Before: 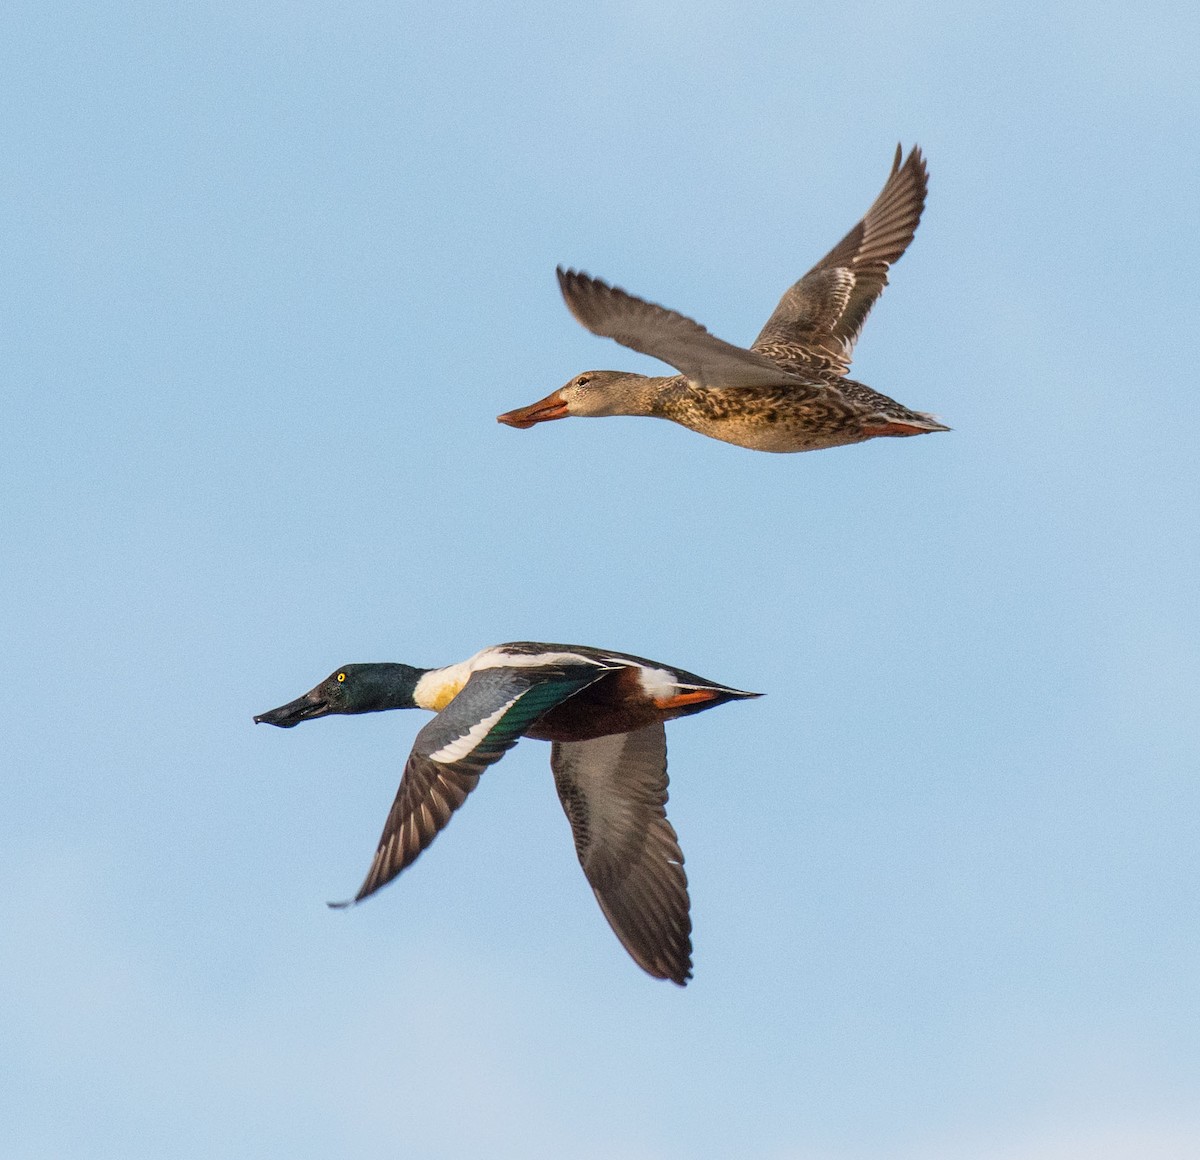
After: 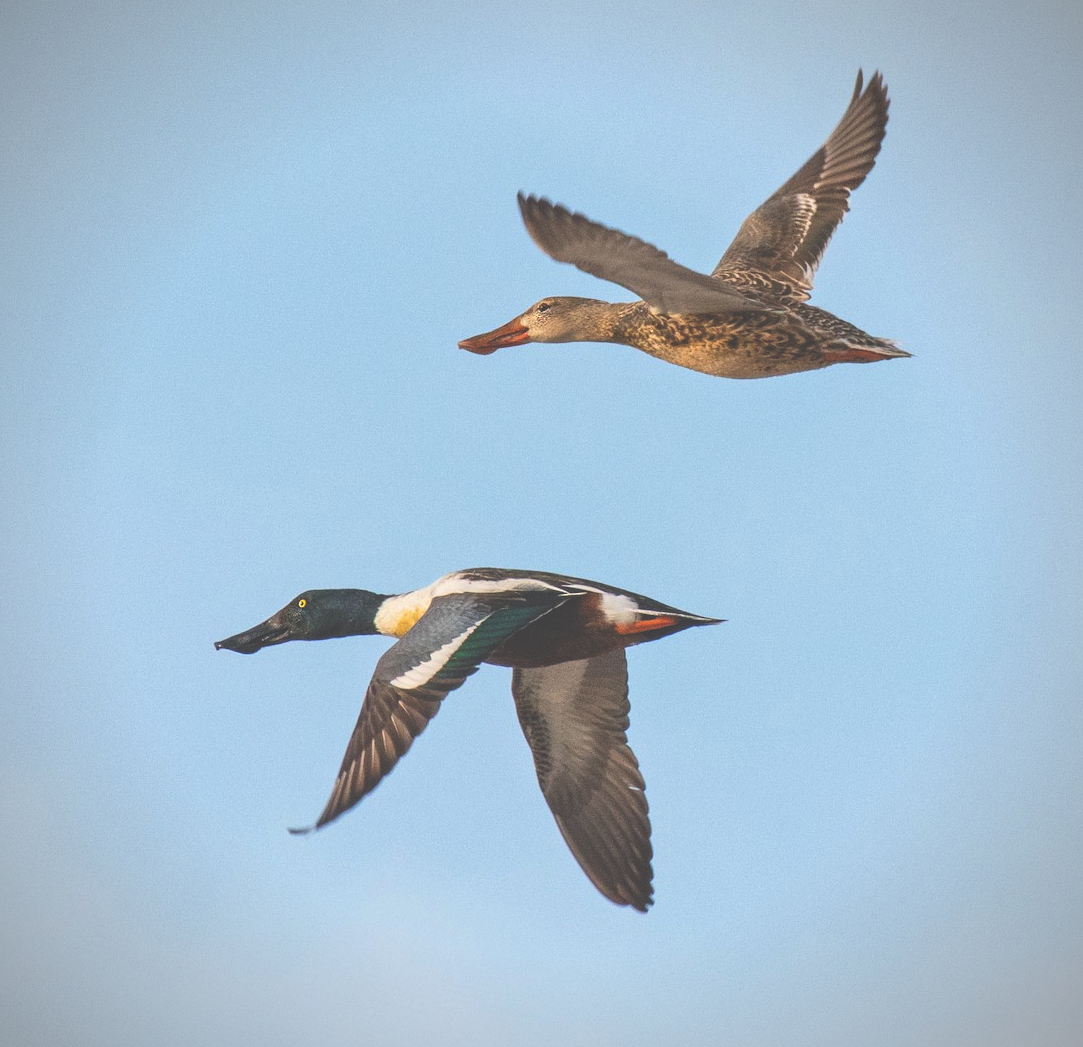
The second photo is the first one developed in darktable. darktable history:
vignetting: fall-off radius 60.92%
local contrast: mode bilateral grid, contrast 28, coarseness 16, detail 115%, midtone range 0.2
exposure: black level correction -0.062, exposure -0.05 EV, compensate highlight preservation false
crop: left 3.305%, top 6.436%, right 6.389%, bottom 3.258%
contrast brightness saturation: contrast 0.08, saturation 0.2
